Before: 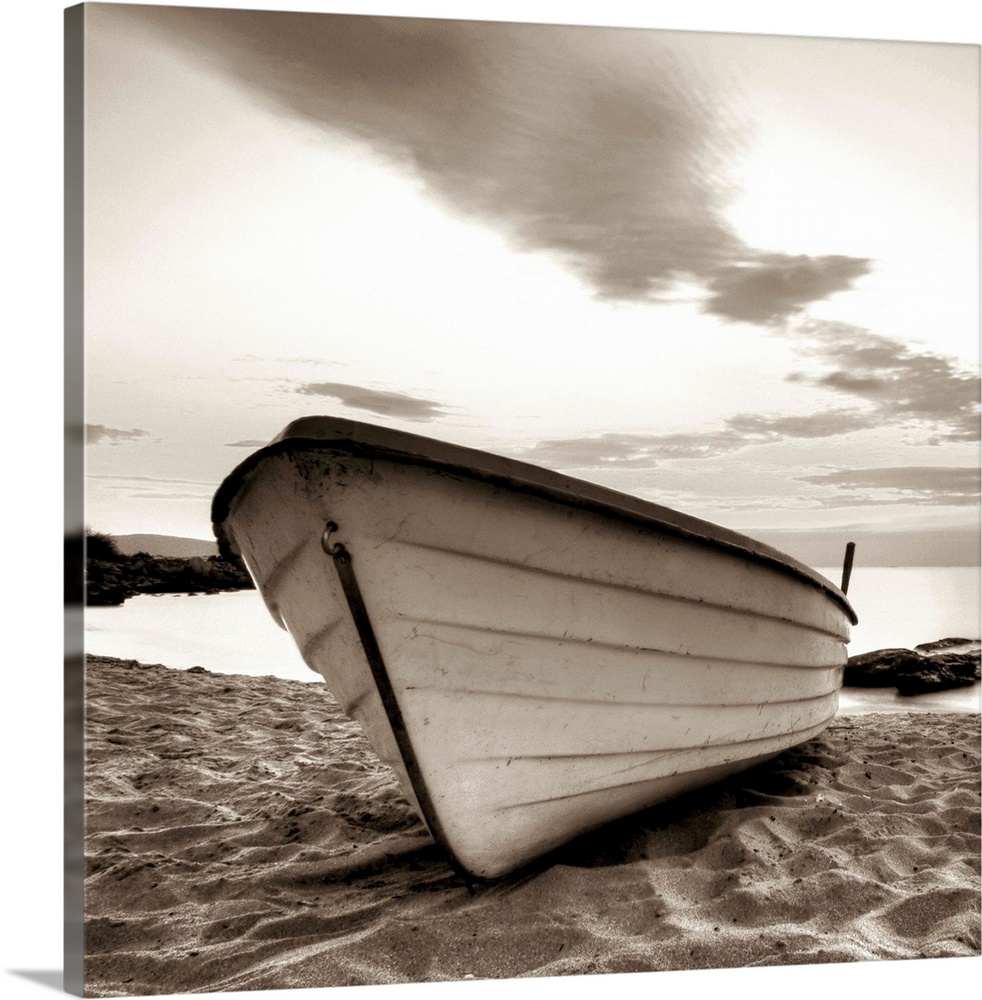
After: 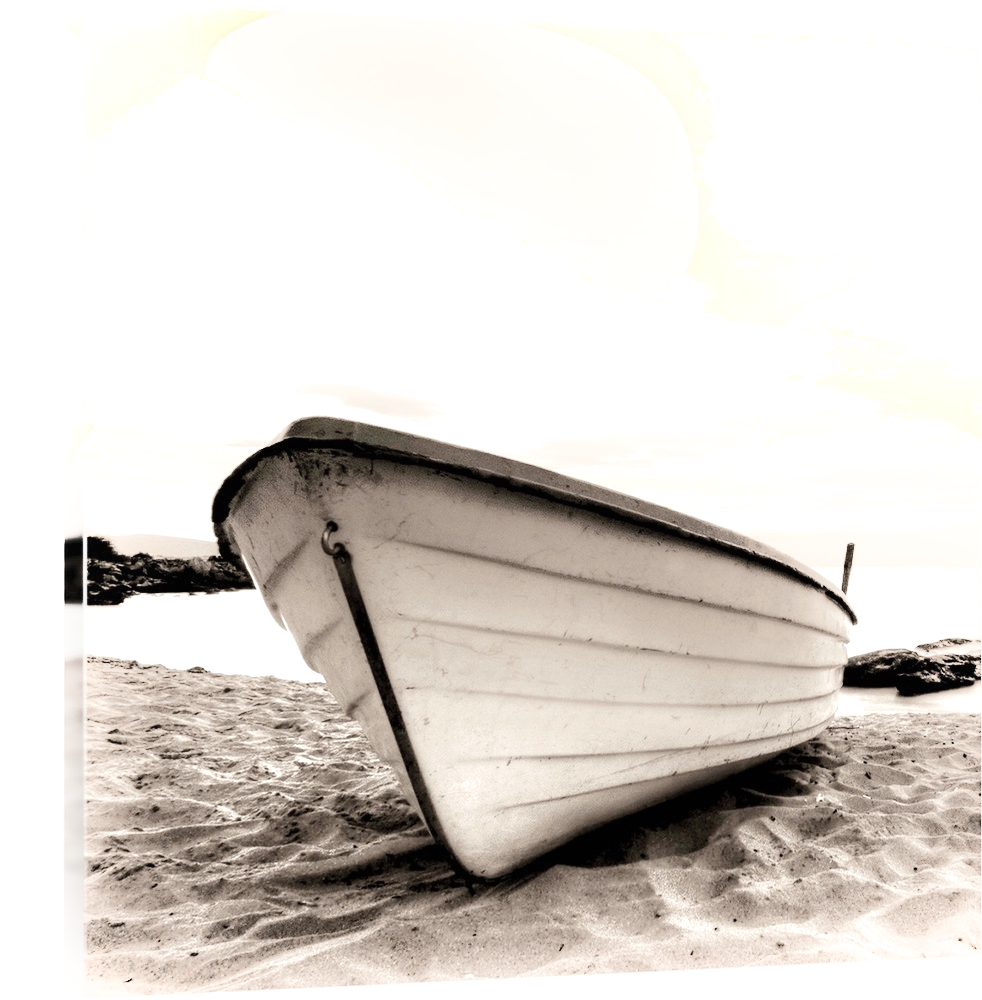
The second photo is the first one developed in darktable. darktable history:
shadows and highlights: shadows -54.3, highlights 86.09, soften with gaussian
exposure: black level correction 0, exposure 0.7 EV, compensate exposure bias true, compensate highlight preservation false
contrast brightness saturation: contrast 0.1, saturation -0.36
